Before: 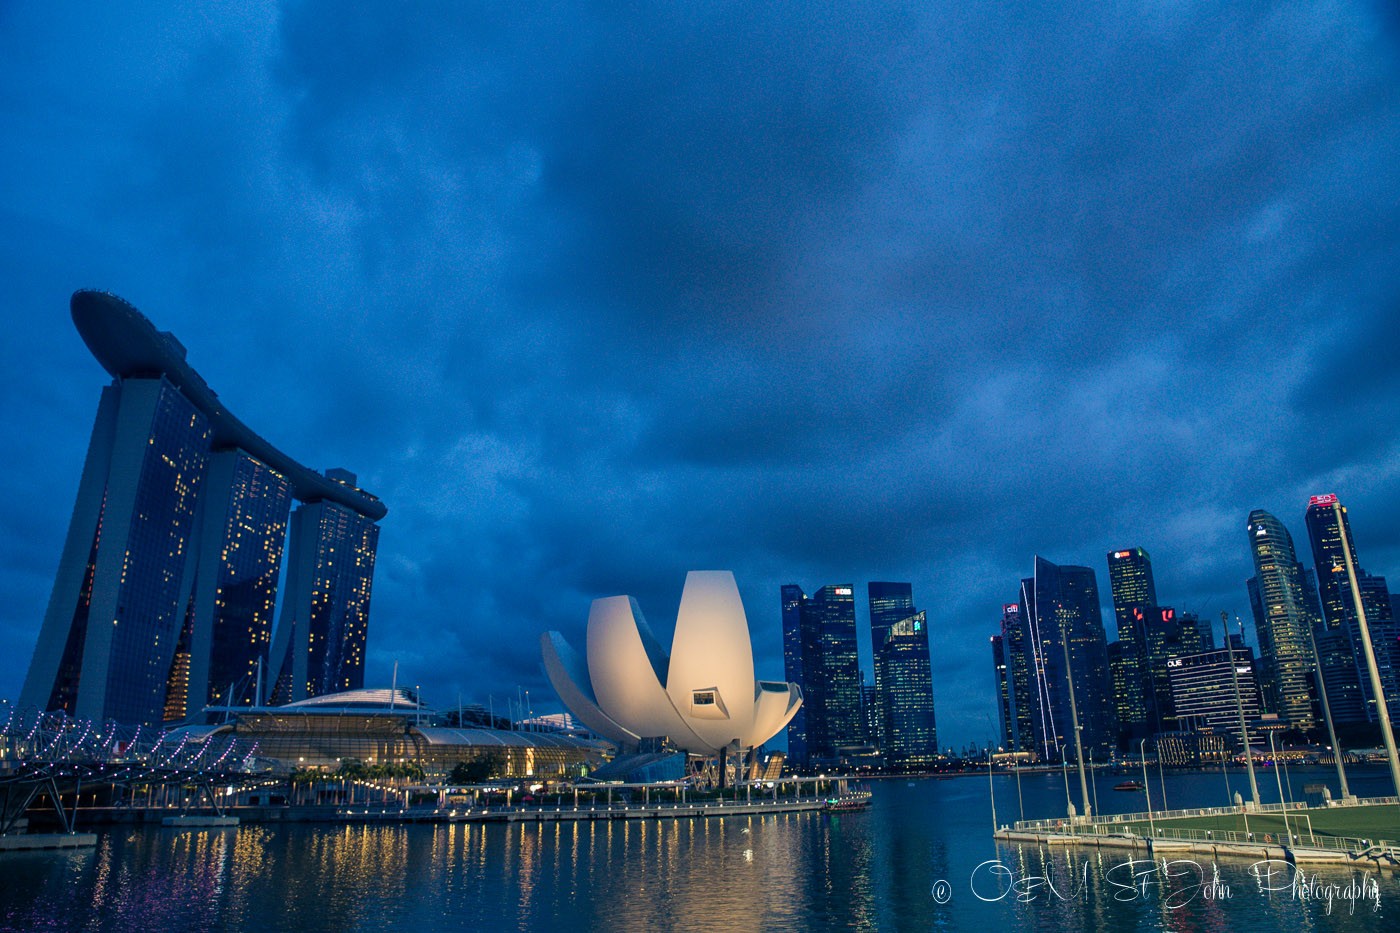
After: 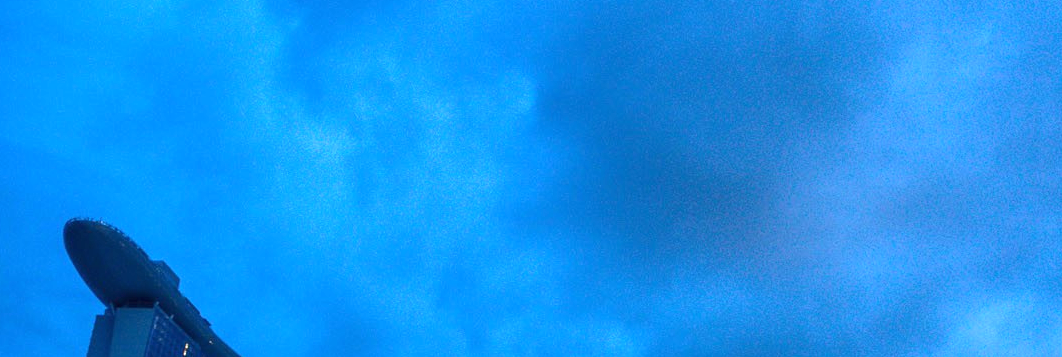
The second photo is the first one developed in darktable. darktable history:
exposure: black level correction 0, exposure 1.2 EV, compensate exposure bias true, compensate highlight preservation false
crop: left 0.508%, top 7.642%, right 23.569%, bottom 54.076%
